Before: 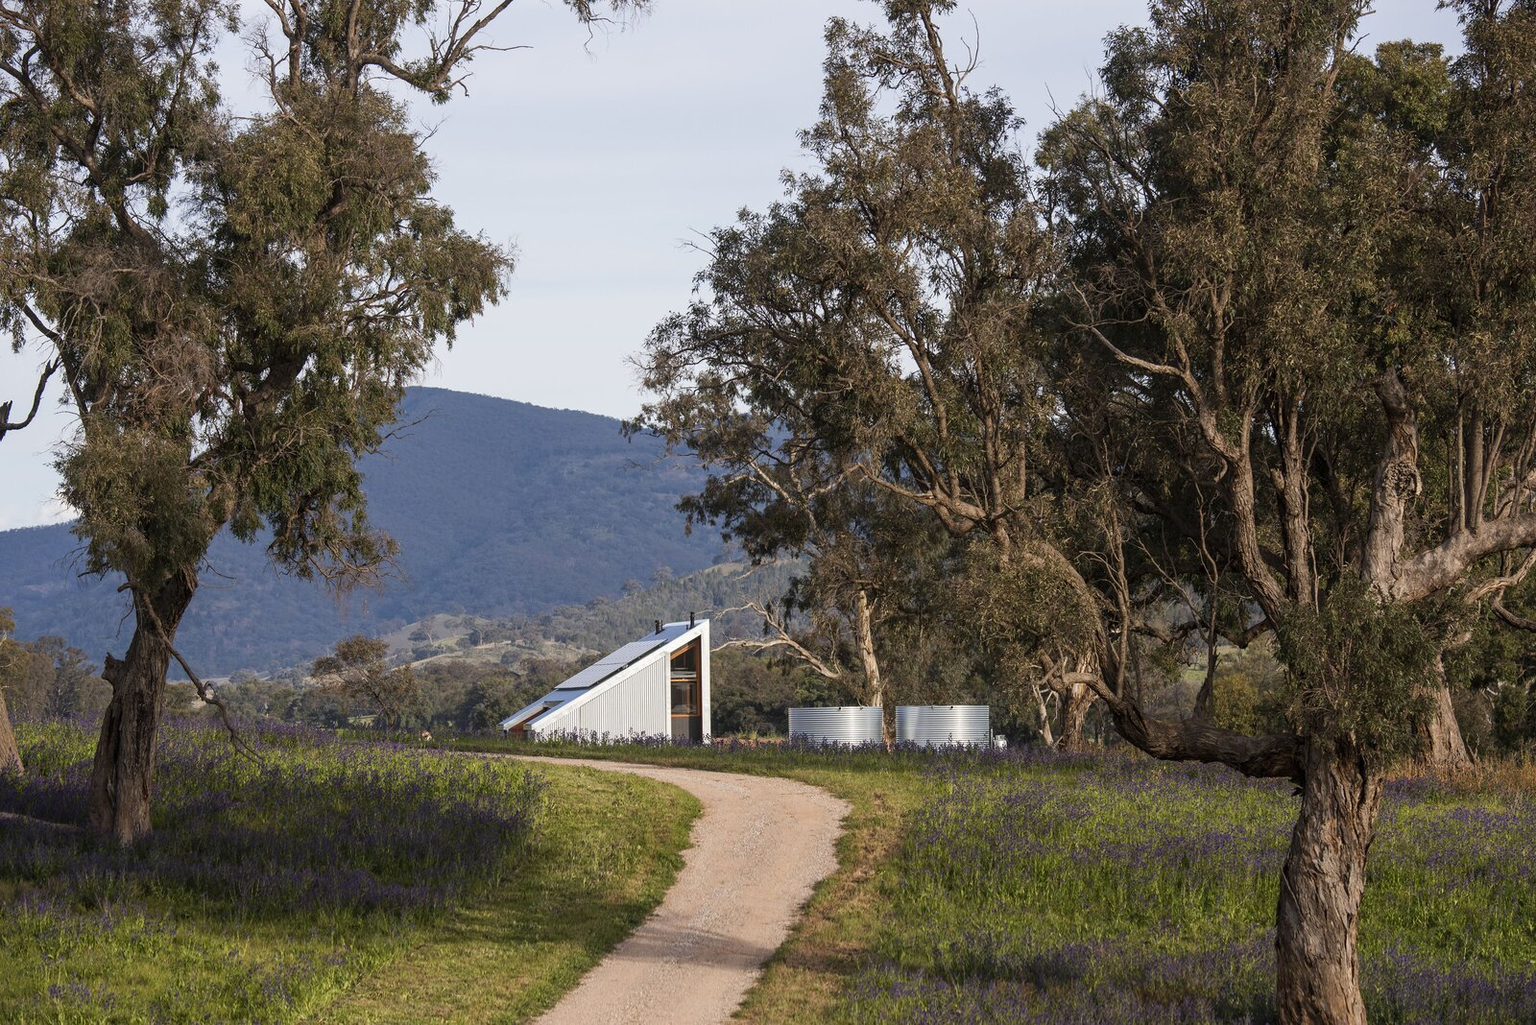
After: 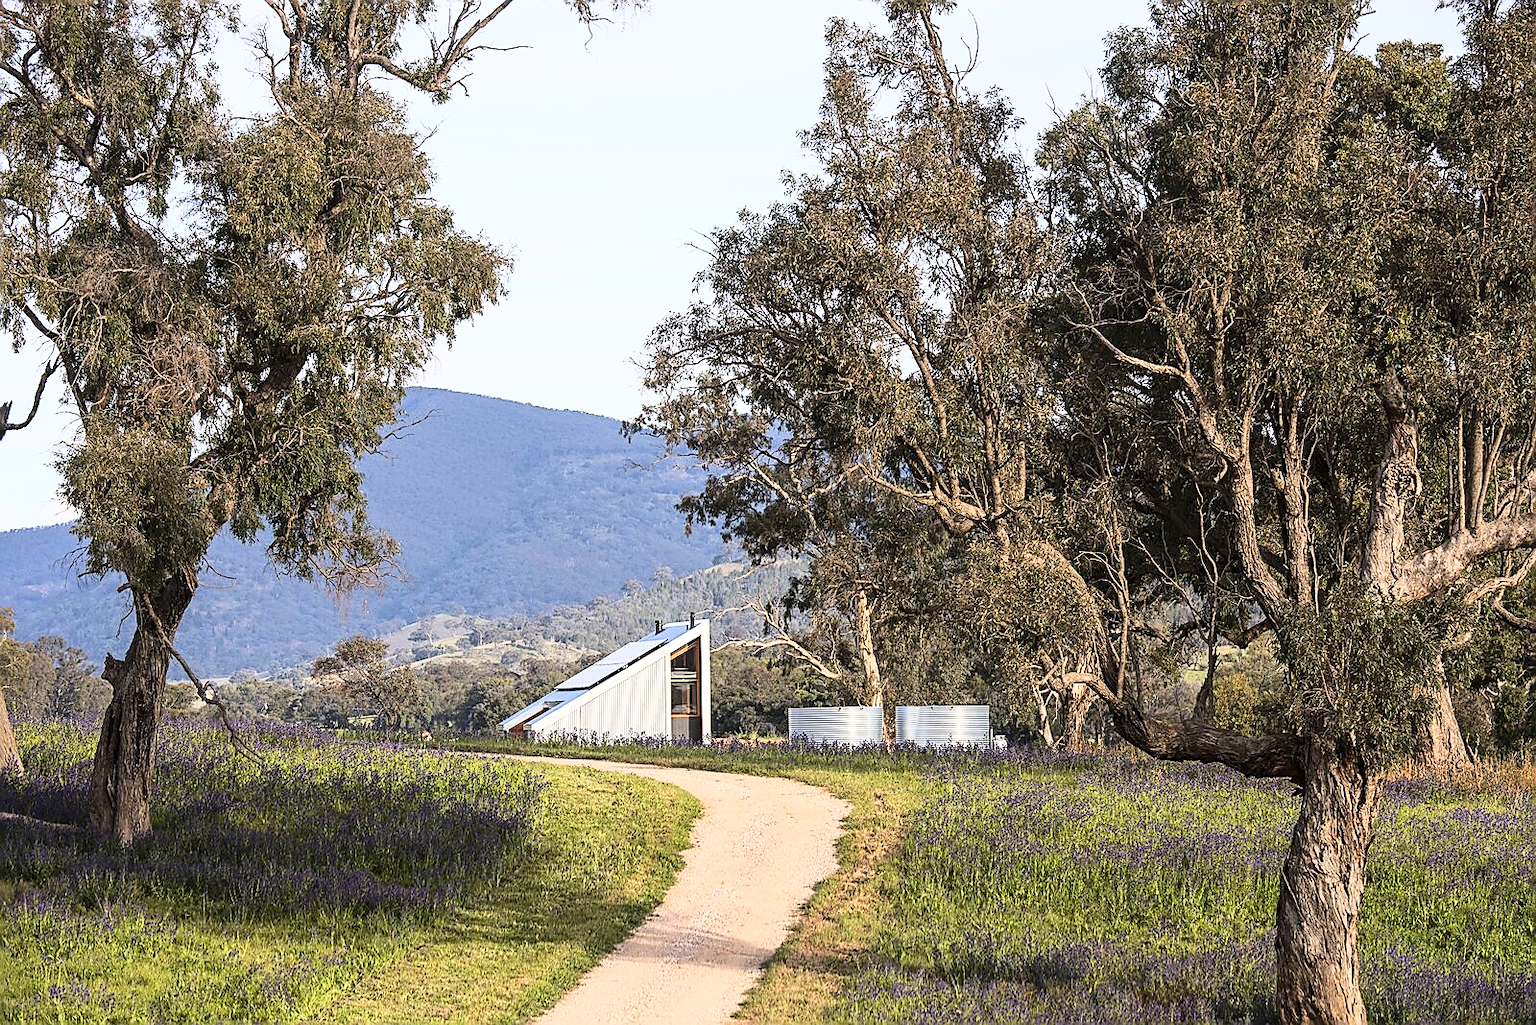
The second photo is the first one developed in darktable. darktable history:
sharpen: radius 1.4, amount 1.25, threshold 0.7
base curve: curves: ch0 [(0, 0) (0.018, 0.026) (0.143, 0.37) (0.33, 0.731) (0.458, 0.853) (0.735, 0.965) (0.905, 0.986) (1, 1)]
